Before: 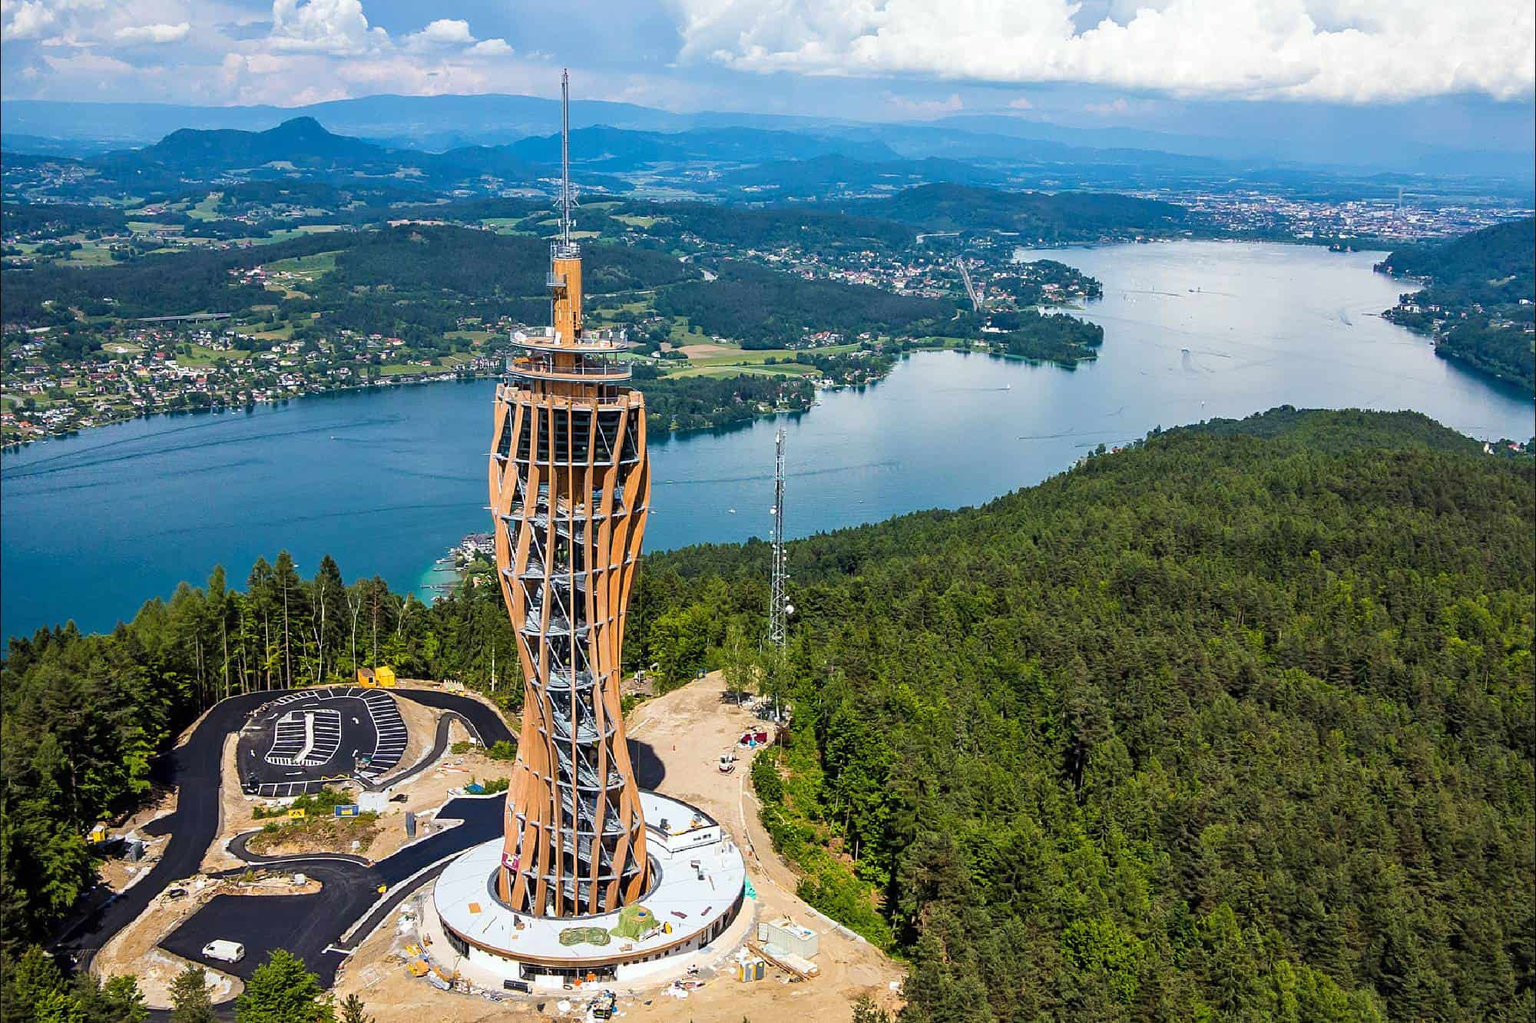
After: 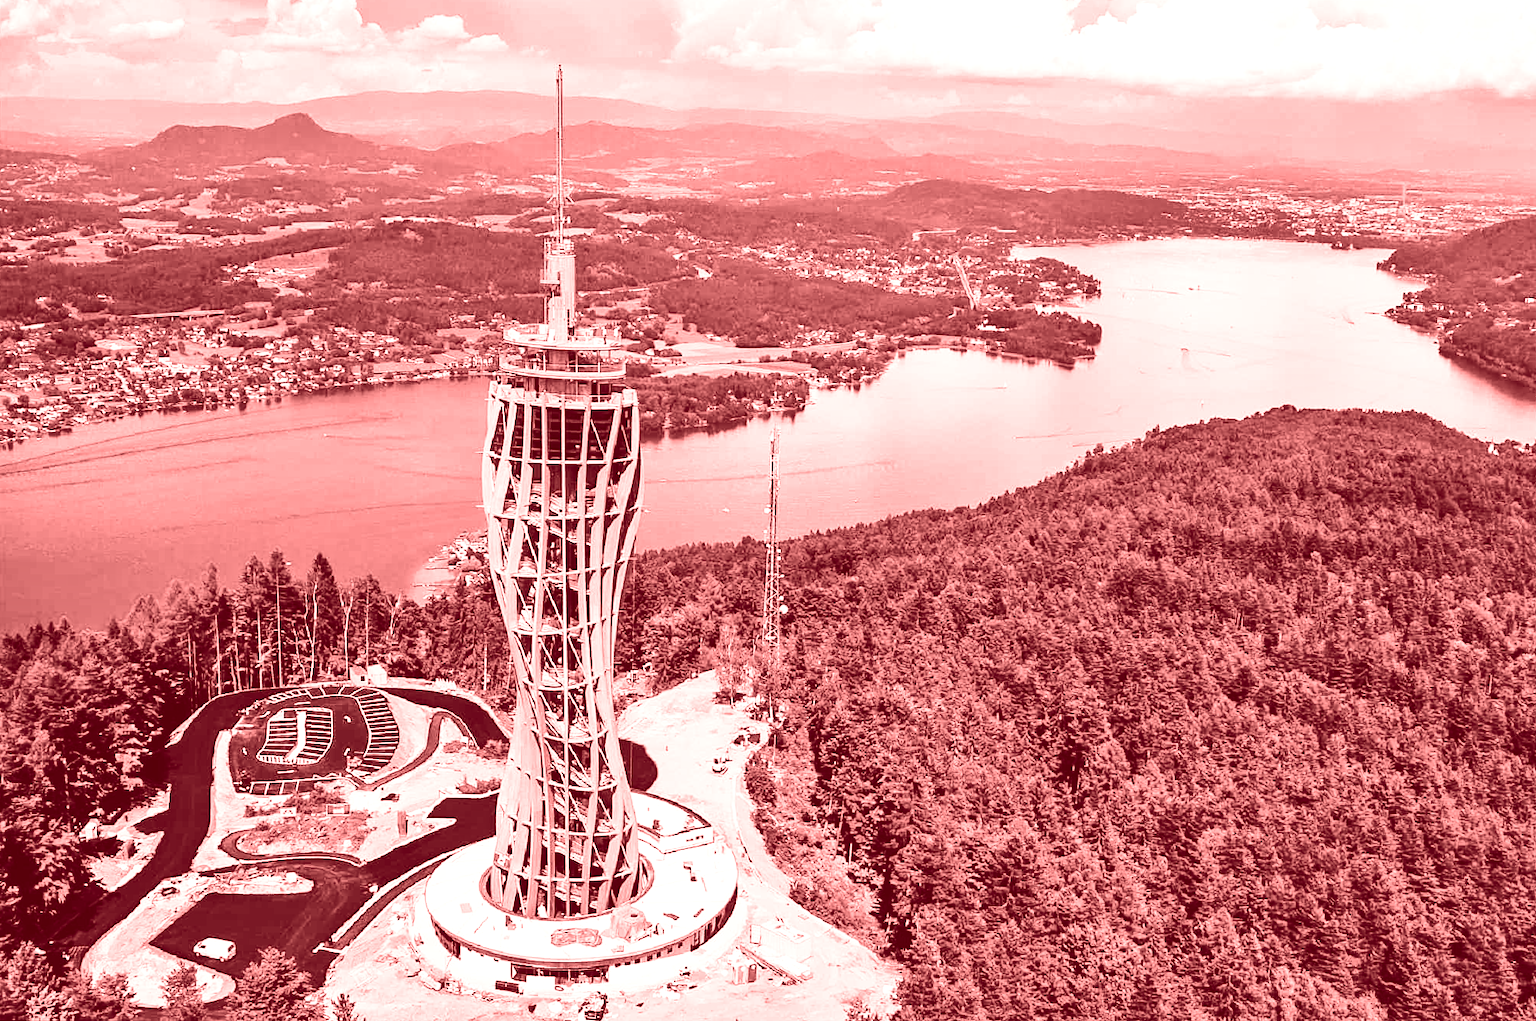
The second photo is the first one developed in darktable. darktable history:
base curve: curves: ch0 [(0, 0) (0.04, 0.03) (0.133, 0.232) (0.448, 0.748) (0.843, 0.968) (1, 1)], preserve colors none
colorize: saturation 60%, source mix 100%
rotate and perspective: rotation 0.192°, lens shift (horizontal) -0.015, crop left 0.005, crop right 0.996, crop top 0.006, crop bottom 0.99
shadows and highlights: highlights color adjustment 0%, soften with gaussian
